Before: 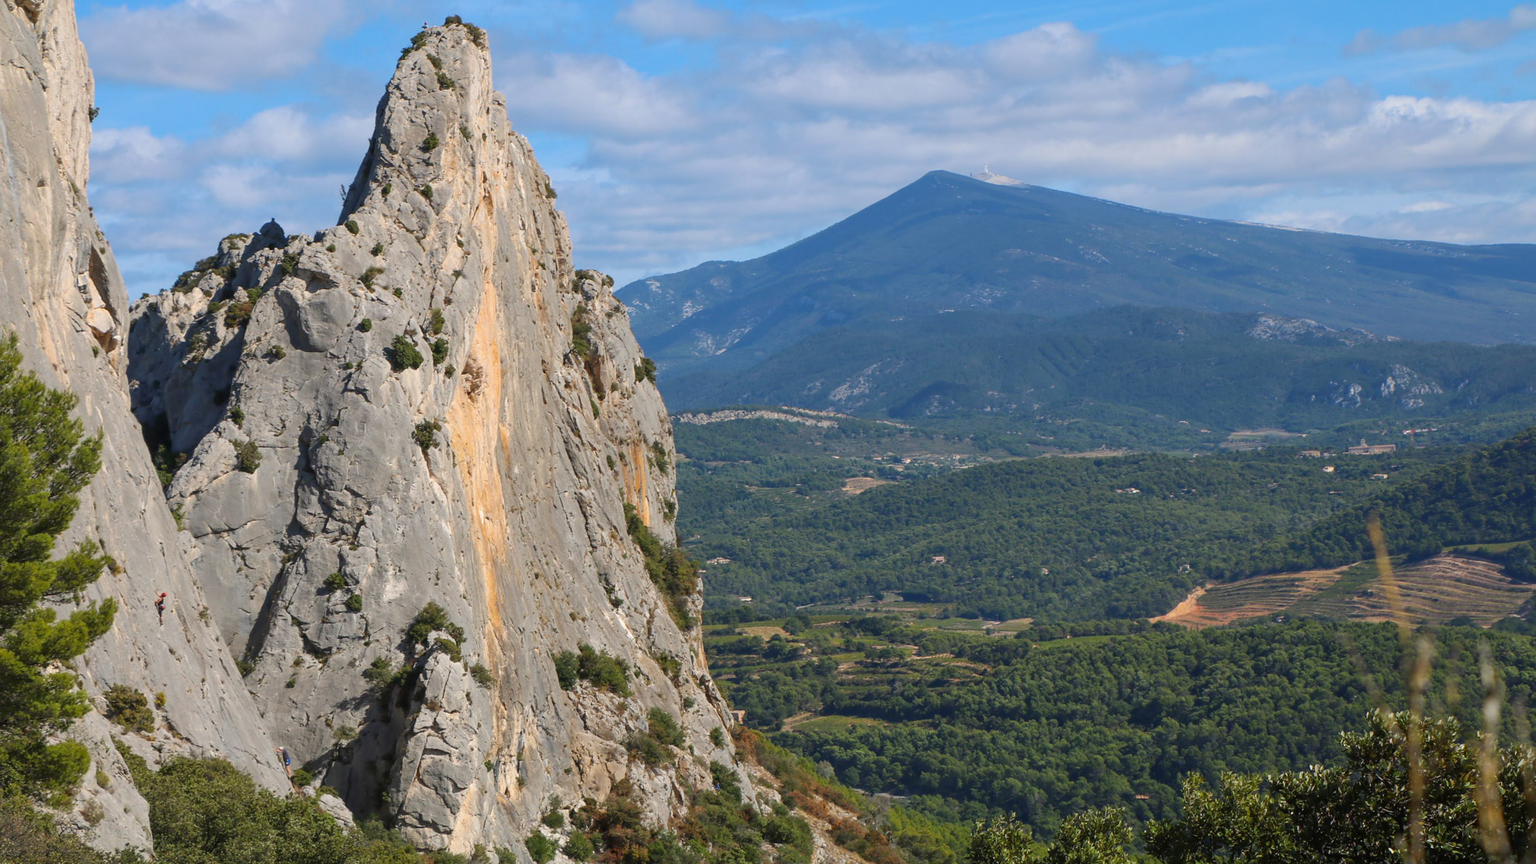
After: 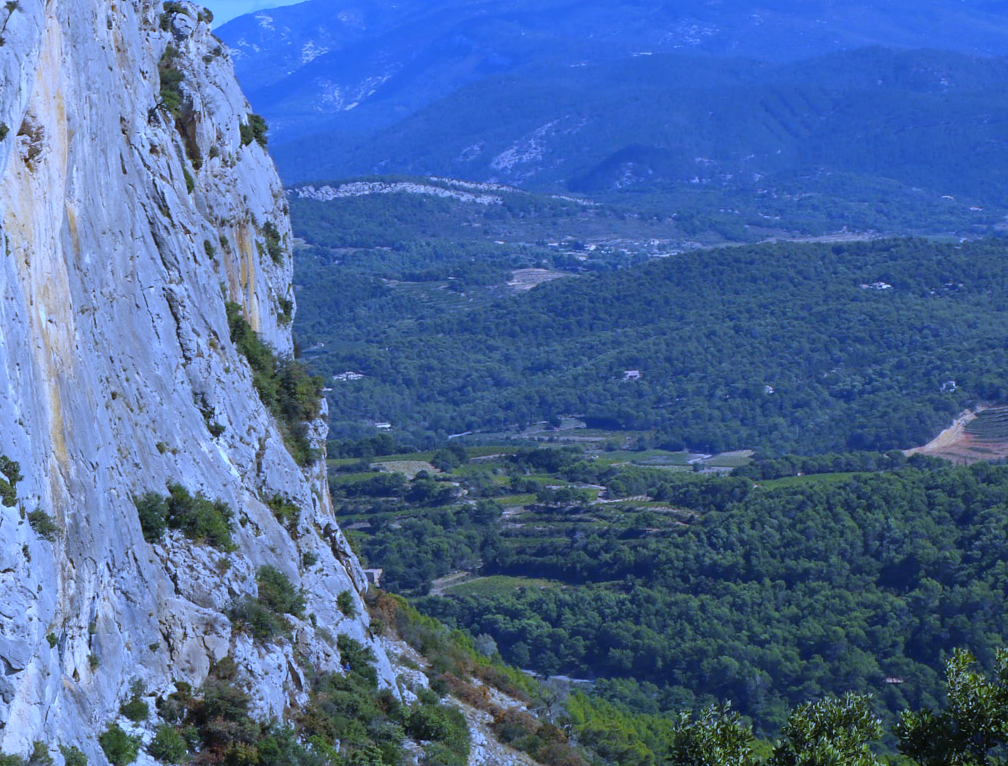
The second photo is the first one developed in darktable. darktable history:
crop and rotate: left 29.237%, top 31.152%, right 19.807%
white balance: red 0.766, blue 1.537
